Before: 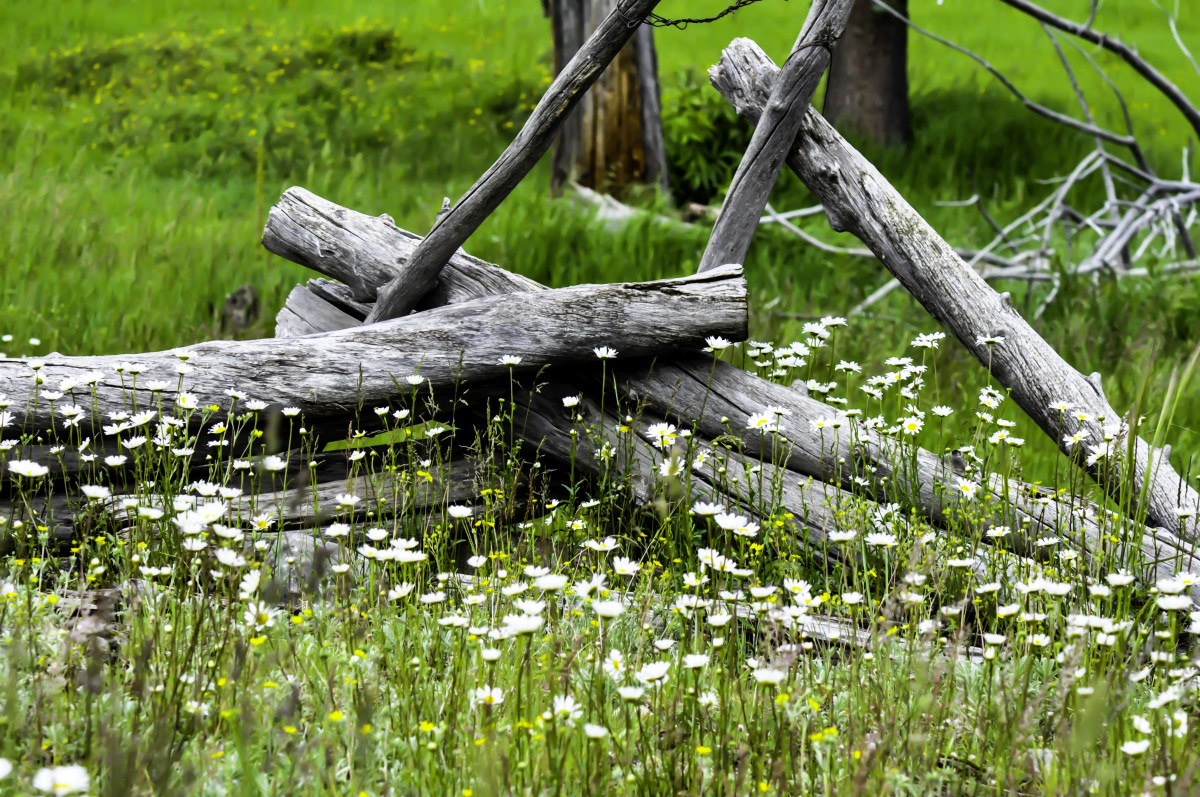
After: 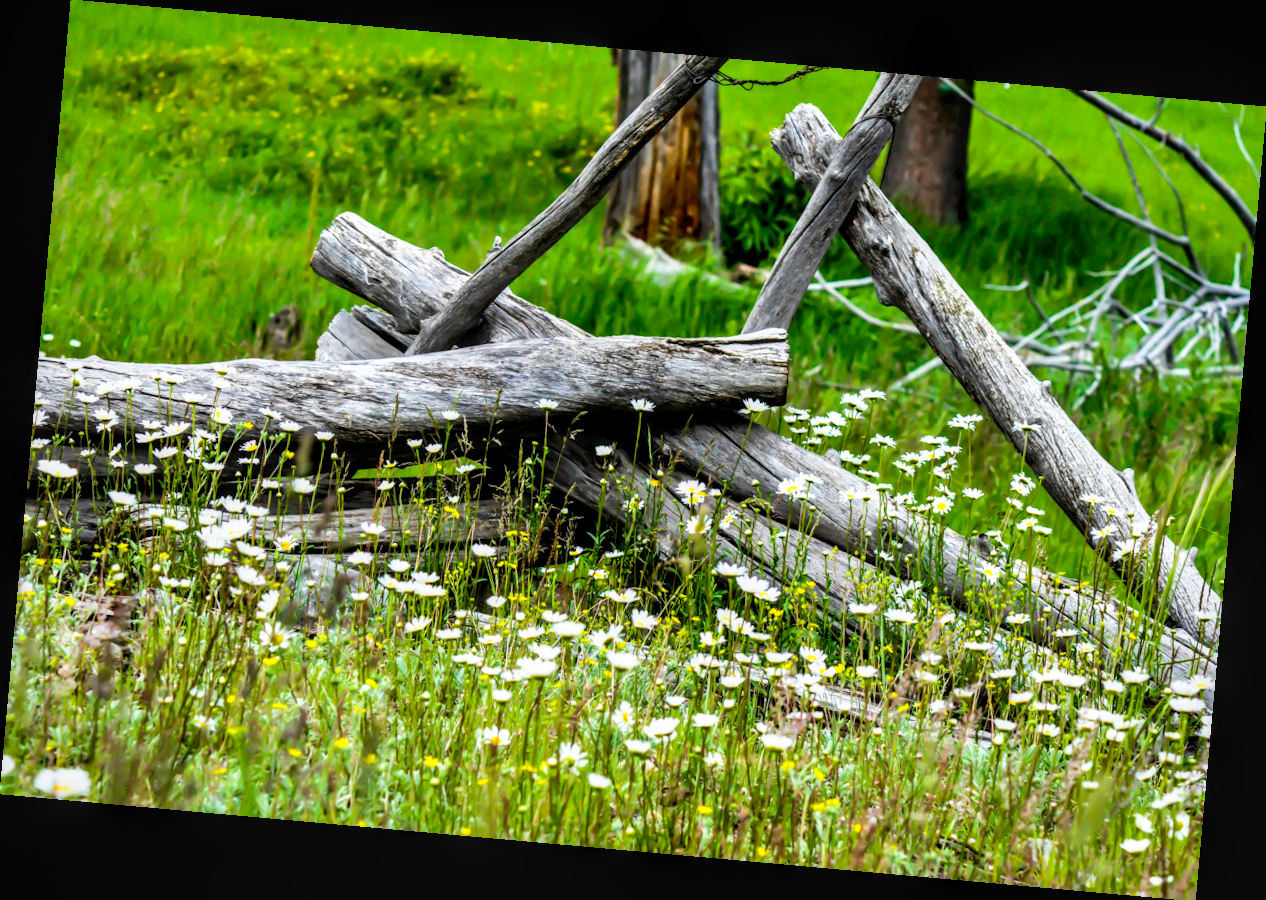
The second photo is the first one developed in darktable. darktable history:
shadows and highlights: shadows -30, highlights 30
rotate and perspective: rotation 5.12°, automatic cropping off
velvia: on, module defaults
local contrast: on, module defaults
